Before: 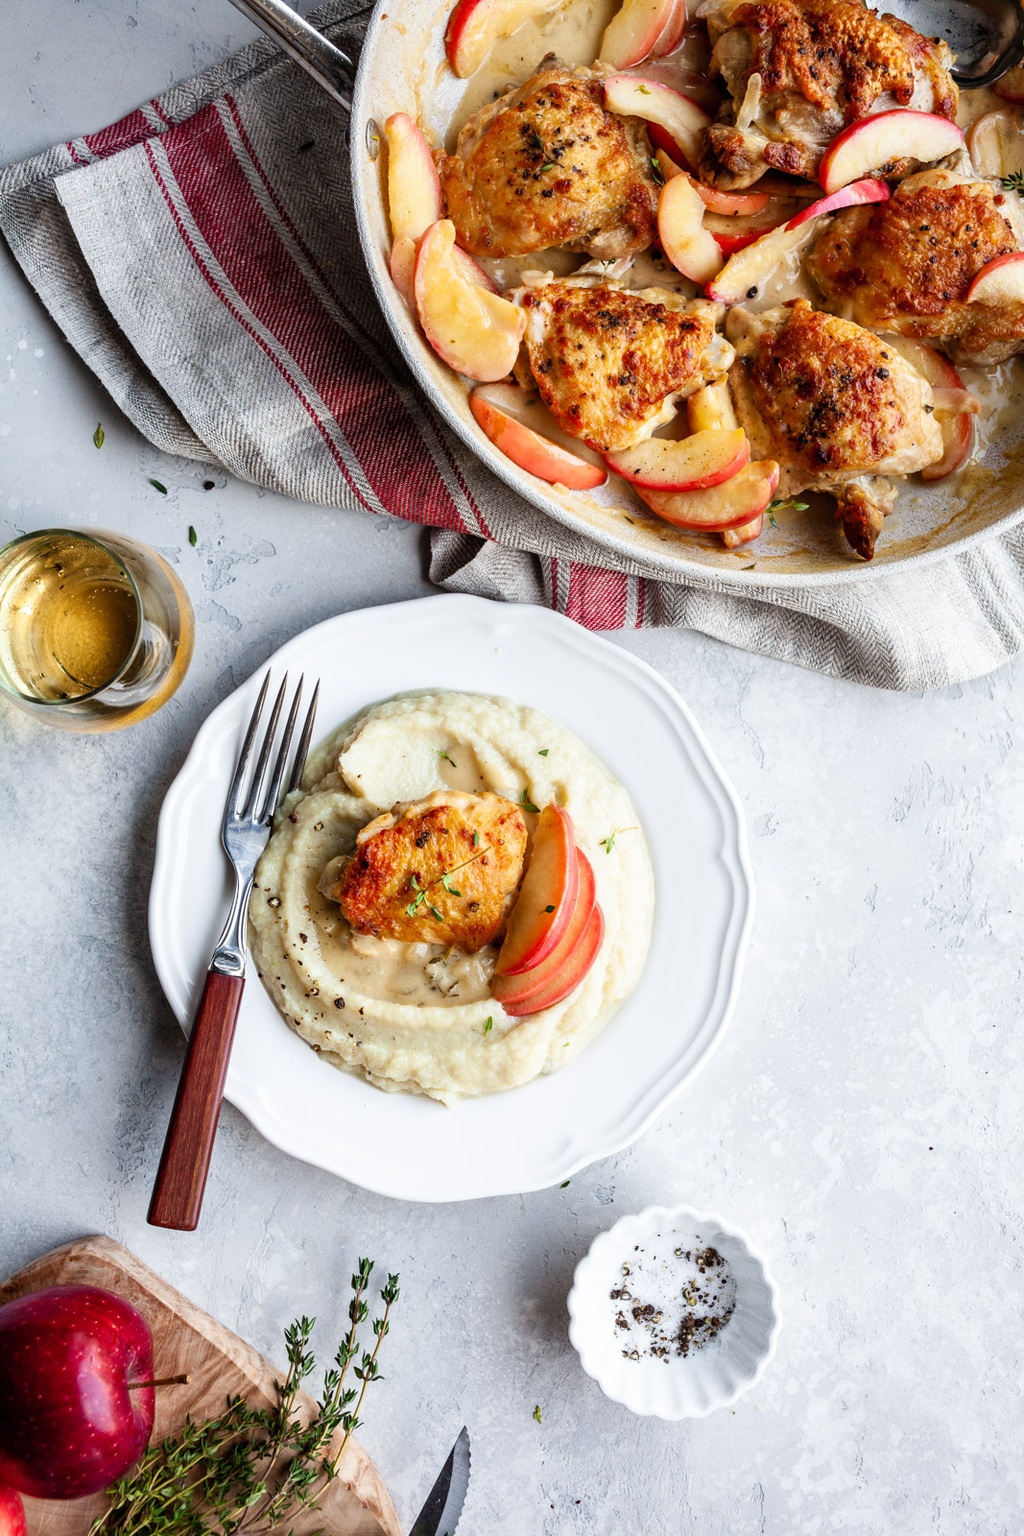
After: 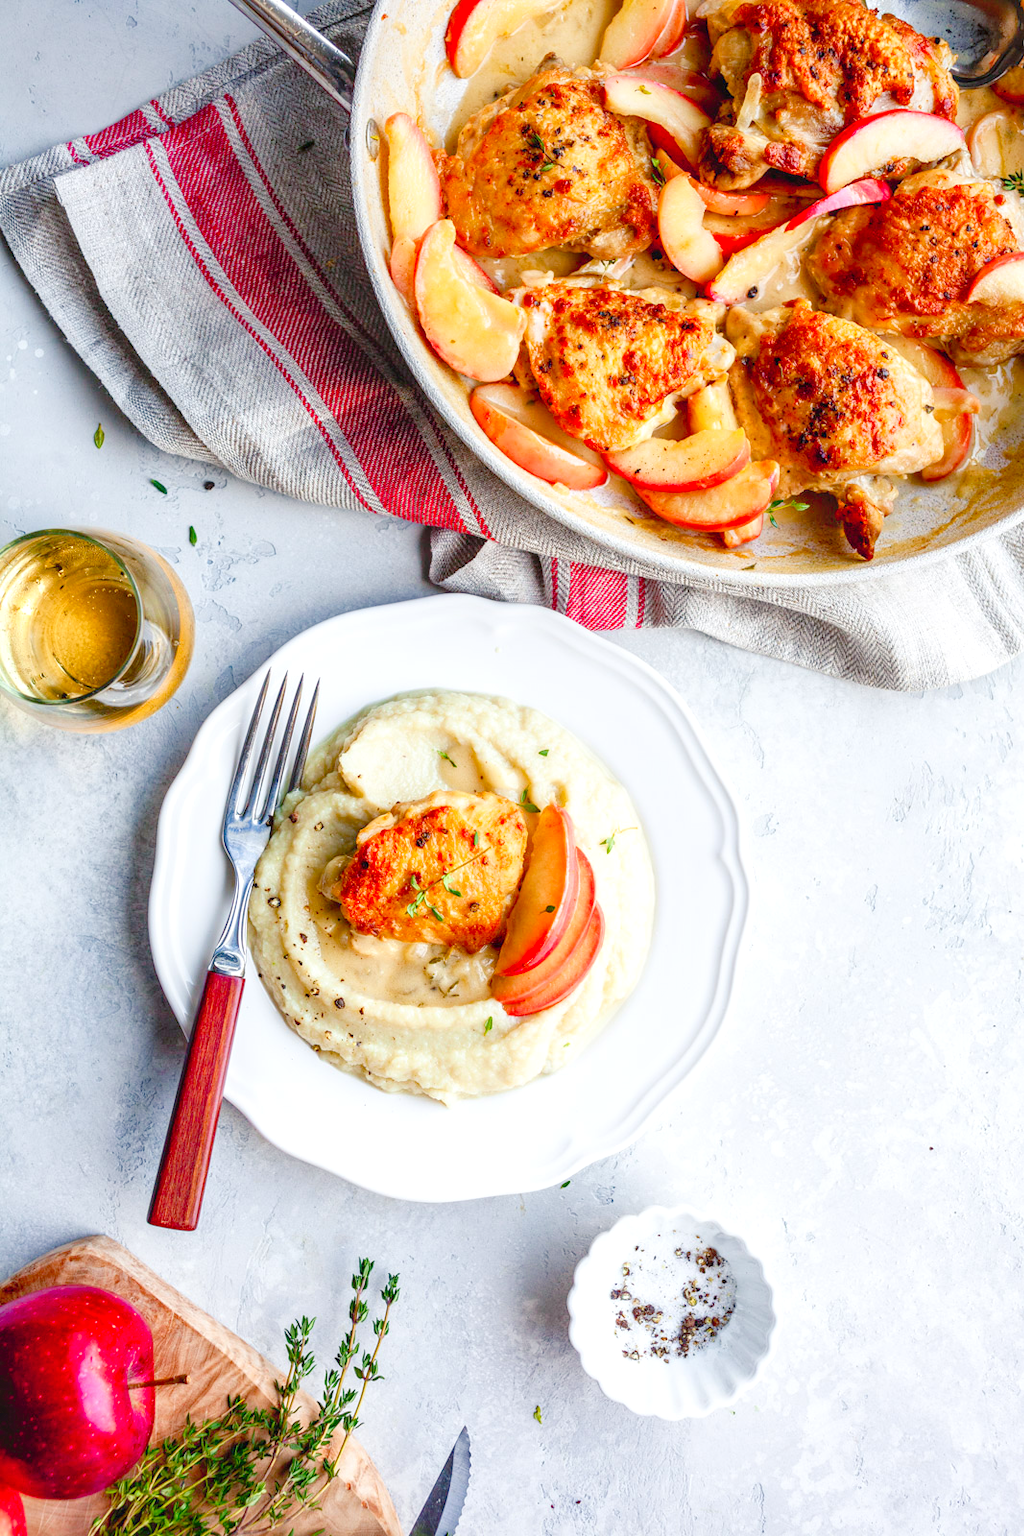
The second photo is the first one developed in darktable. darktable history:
local contrast: detail 110%
color balance rgb: shadows lift › chroma 4.179%, shadows lift › hue 251.27°, perceptual saturation grading › global saturation 20%, perceptual saturation grading › highlights -25.914%, perceptual saturation grading › shadows 24.741%
levels: levels [0, 0.397, 0.955]
